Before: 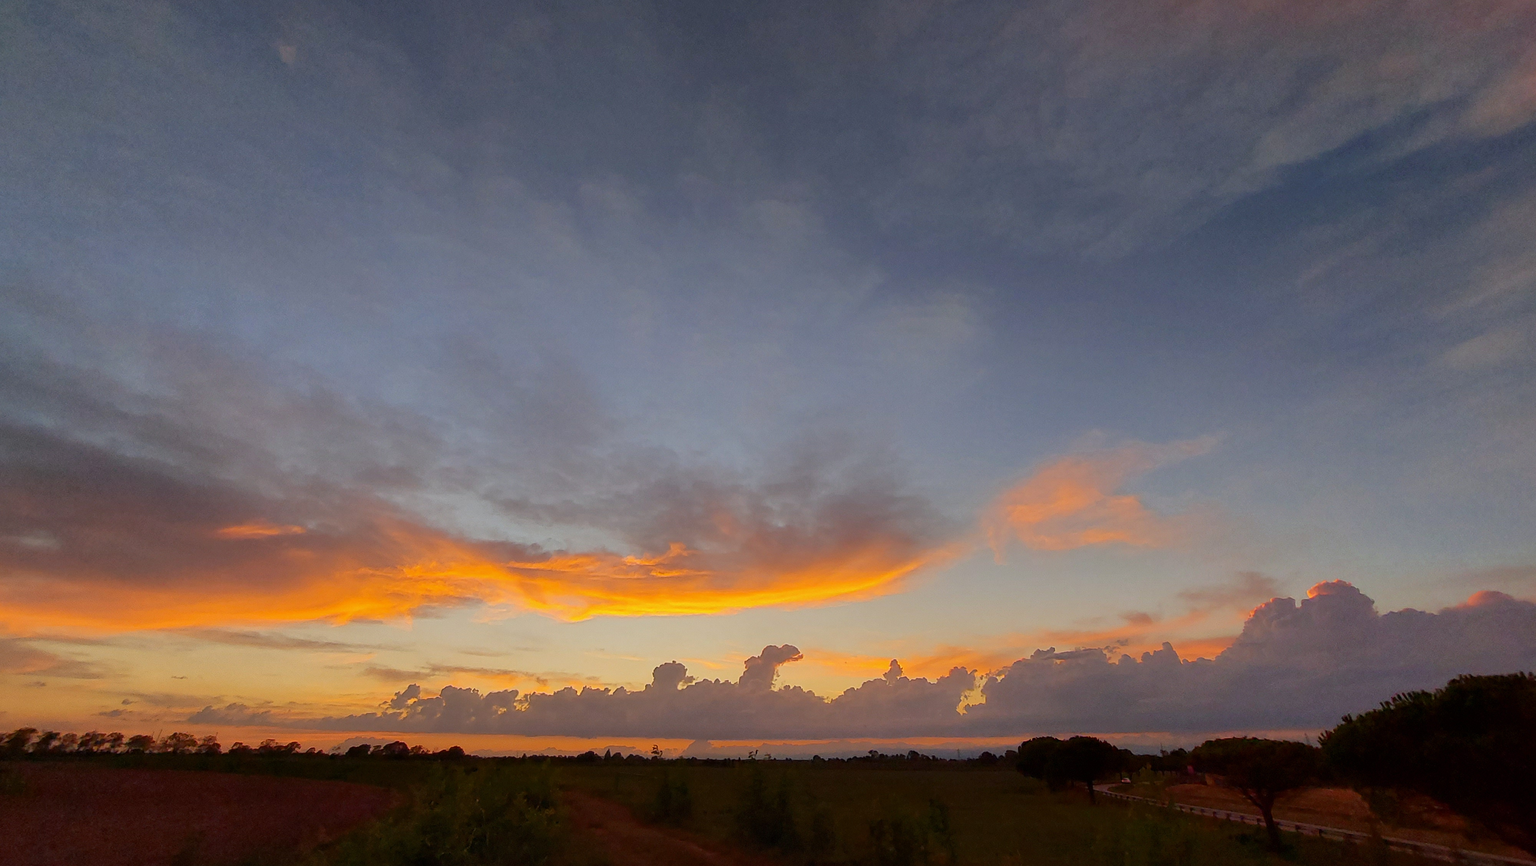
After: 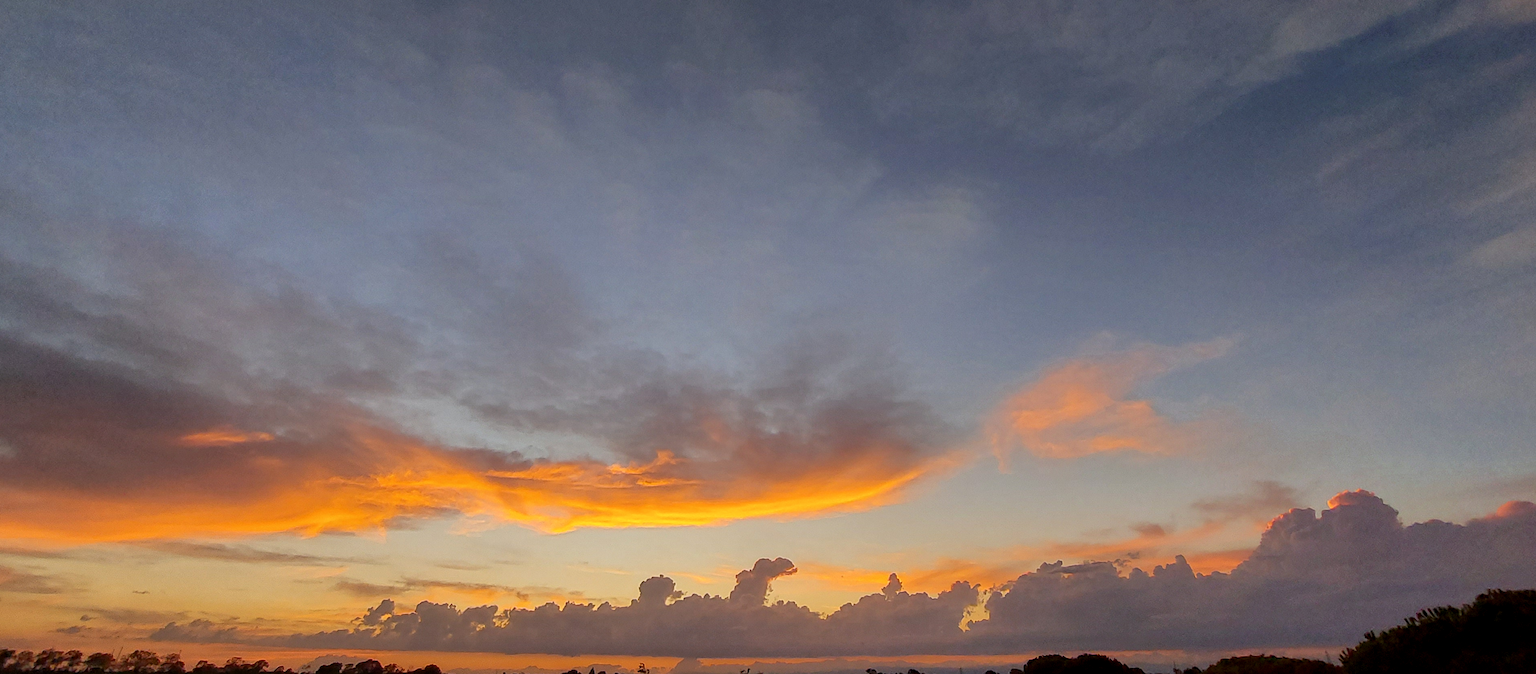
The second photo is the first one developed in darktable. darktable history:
crop and rotate: left 2.991%, top 13.302%, right 1.981%, bottom 12.636%
local contrast: on, module defaults
